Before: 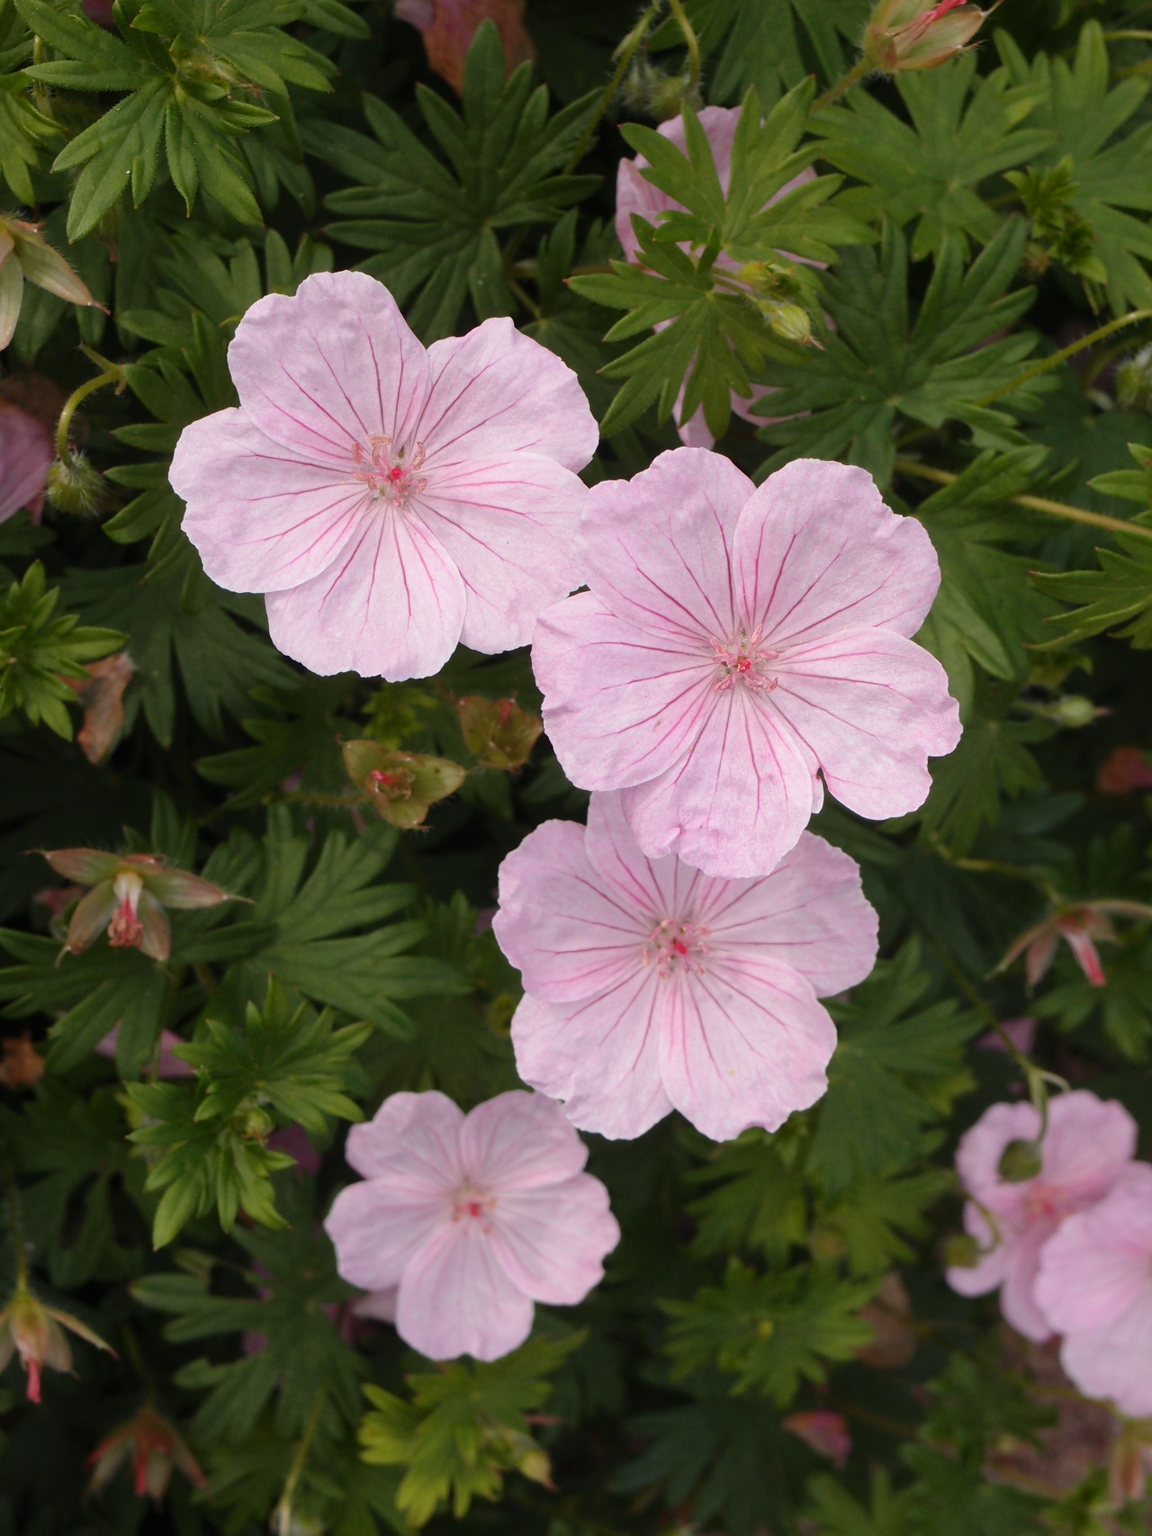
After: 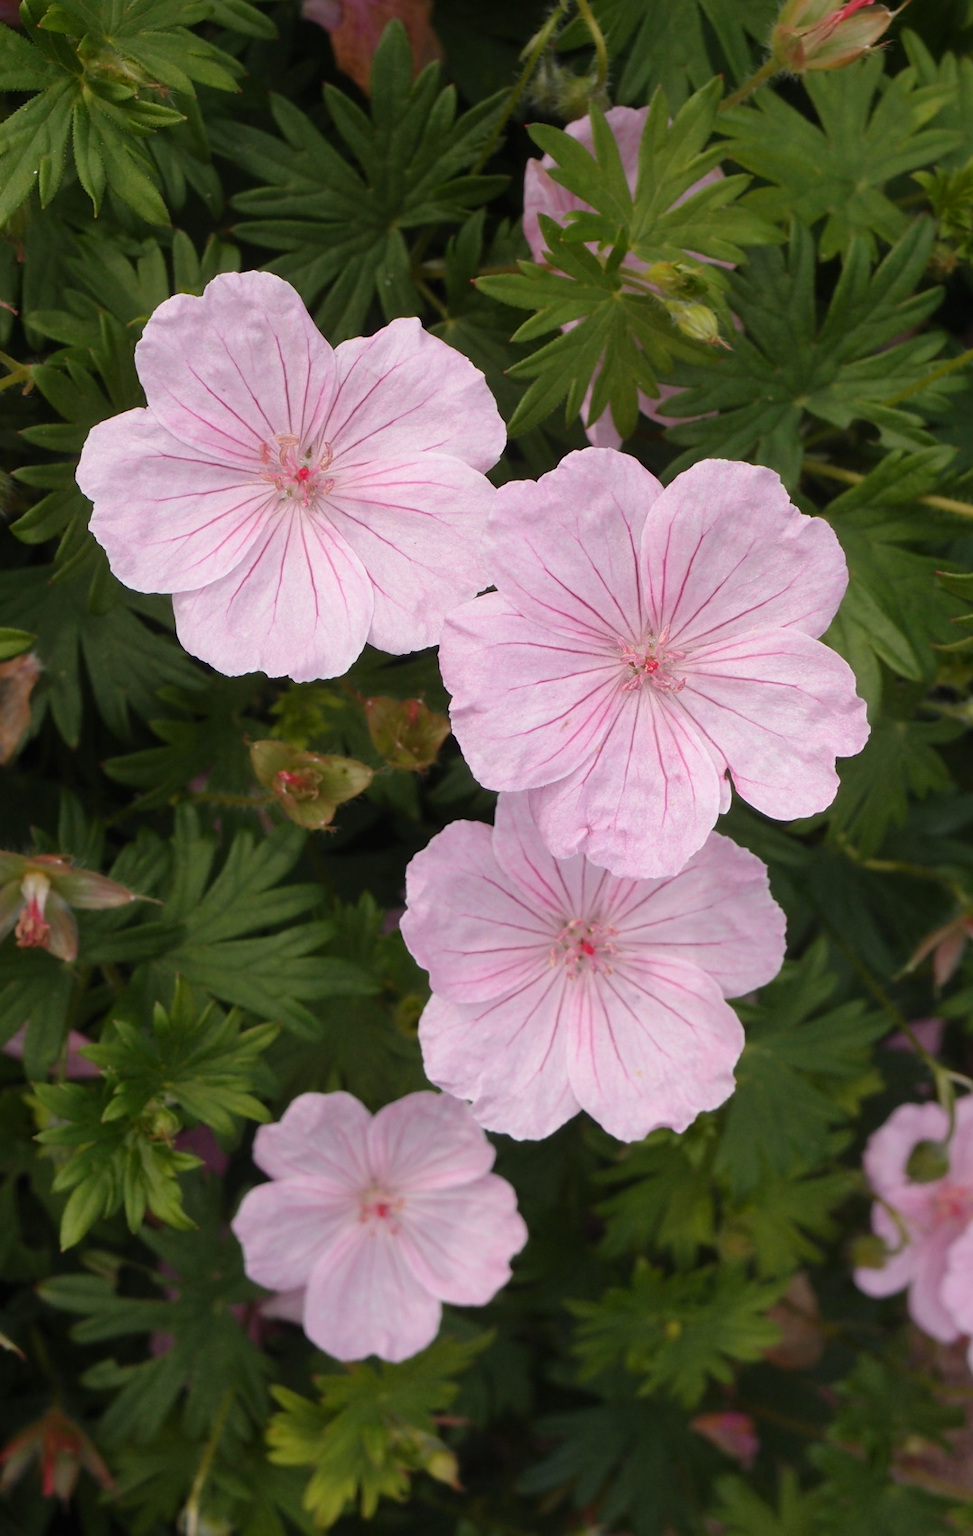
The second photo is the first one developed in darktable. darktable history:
crop: left 8.089%, right 7.418%
